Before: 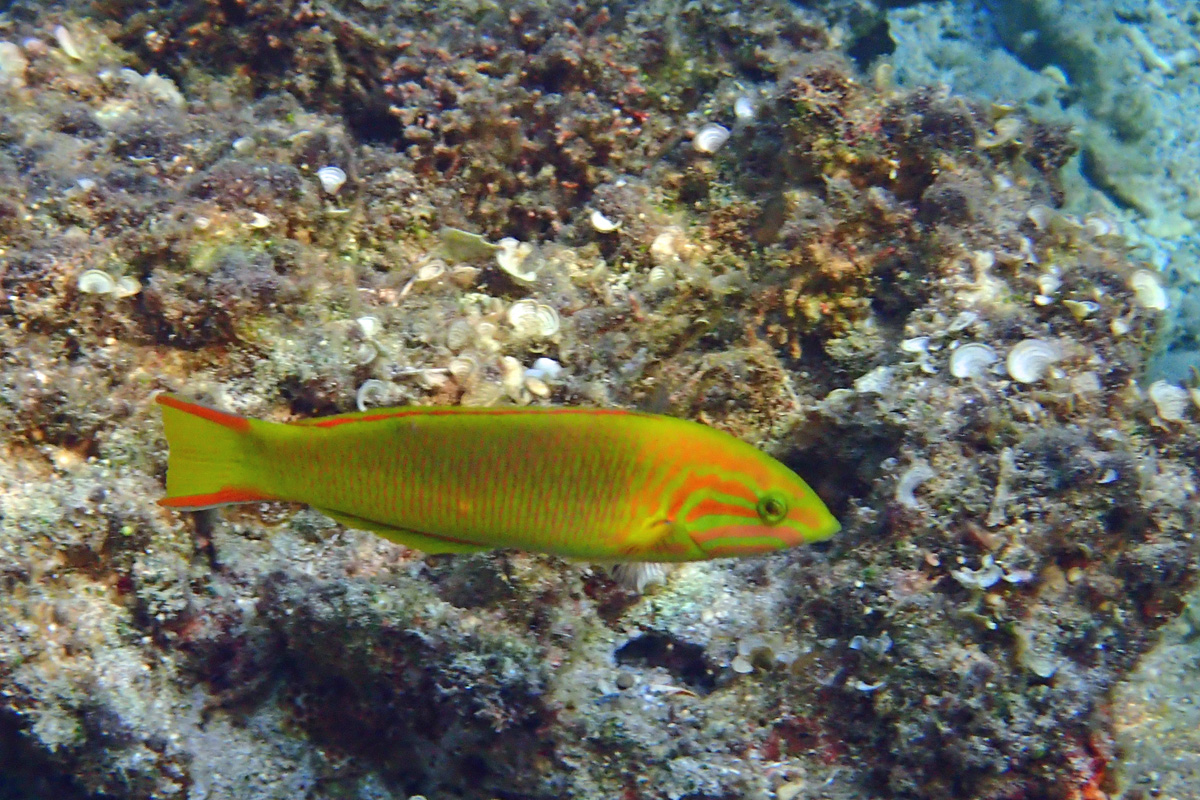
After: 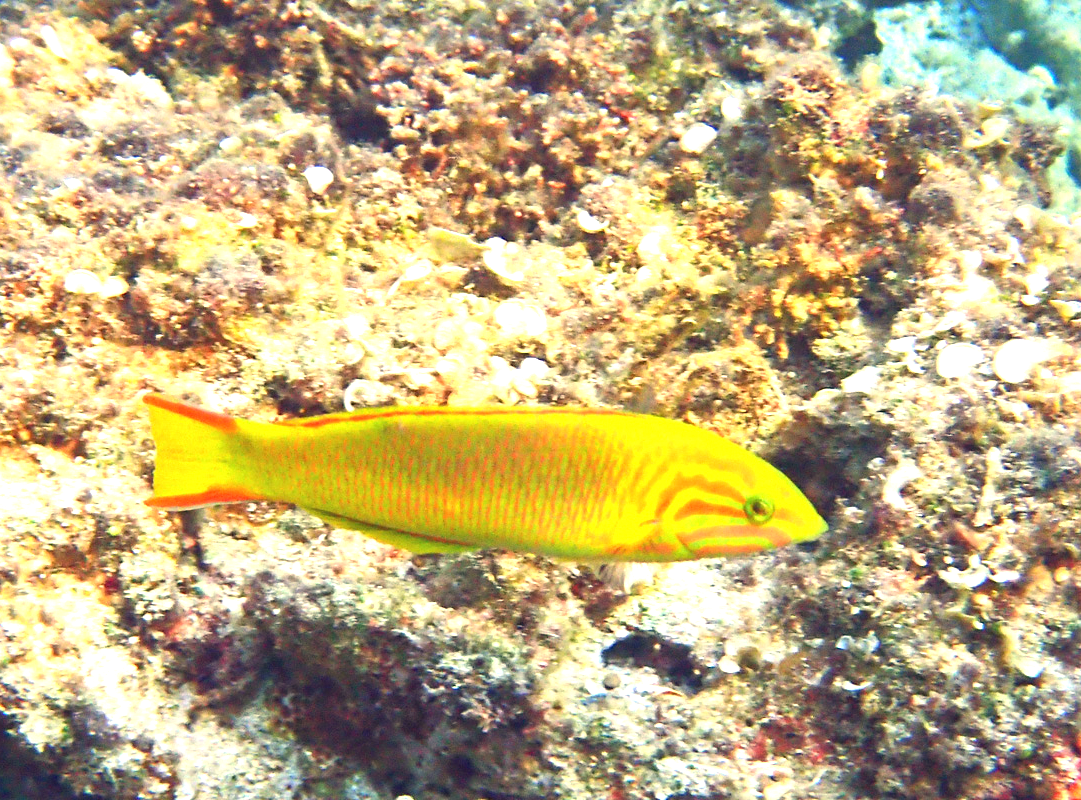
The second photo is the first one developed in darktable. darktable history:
crop and rotate: left 1.088%, right 8.807%
white balance: red 1.138, green 0.996, blue 0.812
exposure: black level correction 0.001, exposure 1.735 EV, compensate highlight preservation false
